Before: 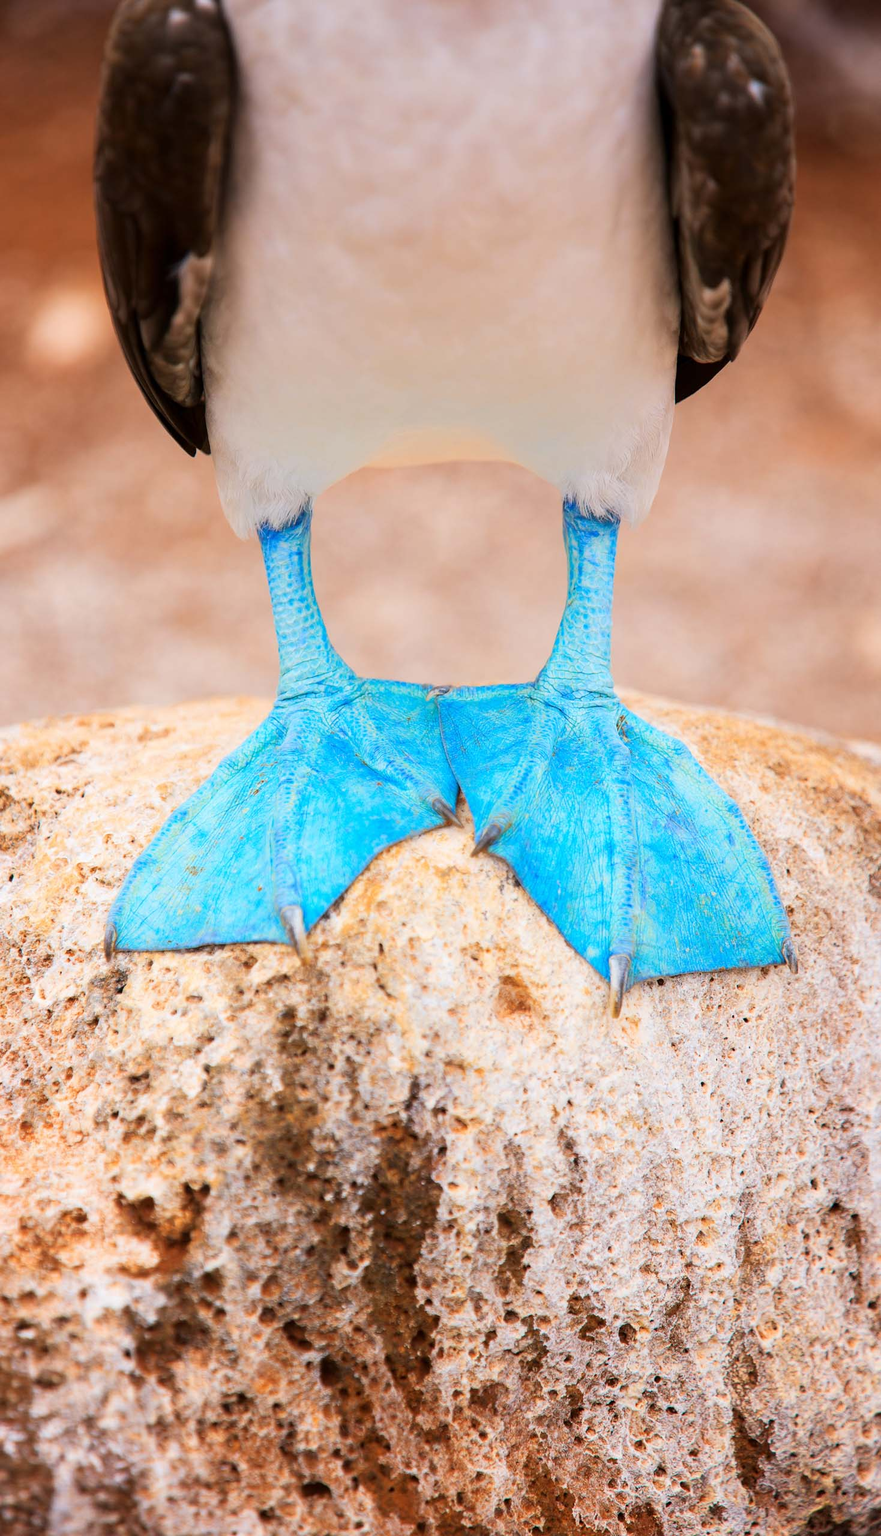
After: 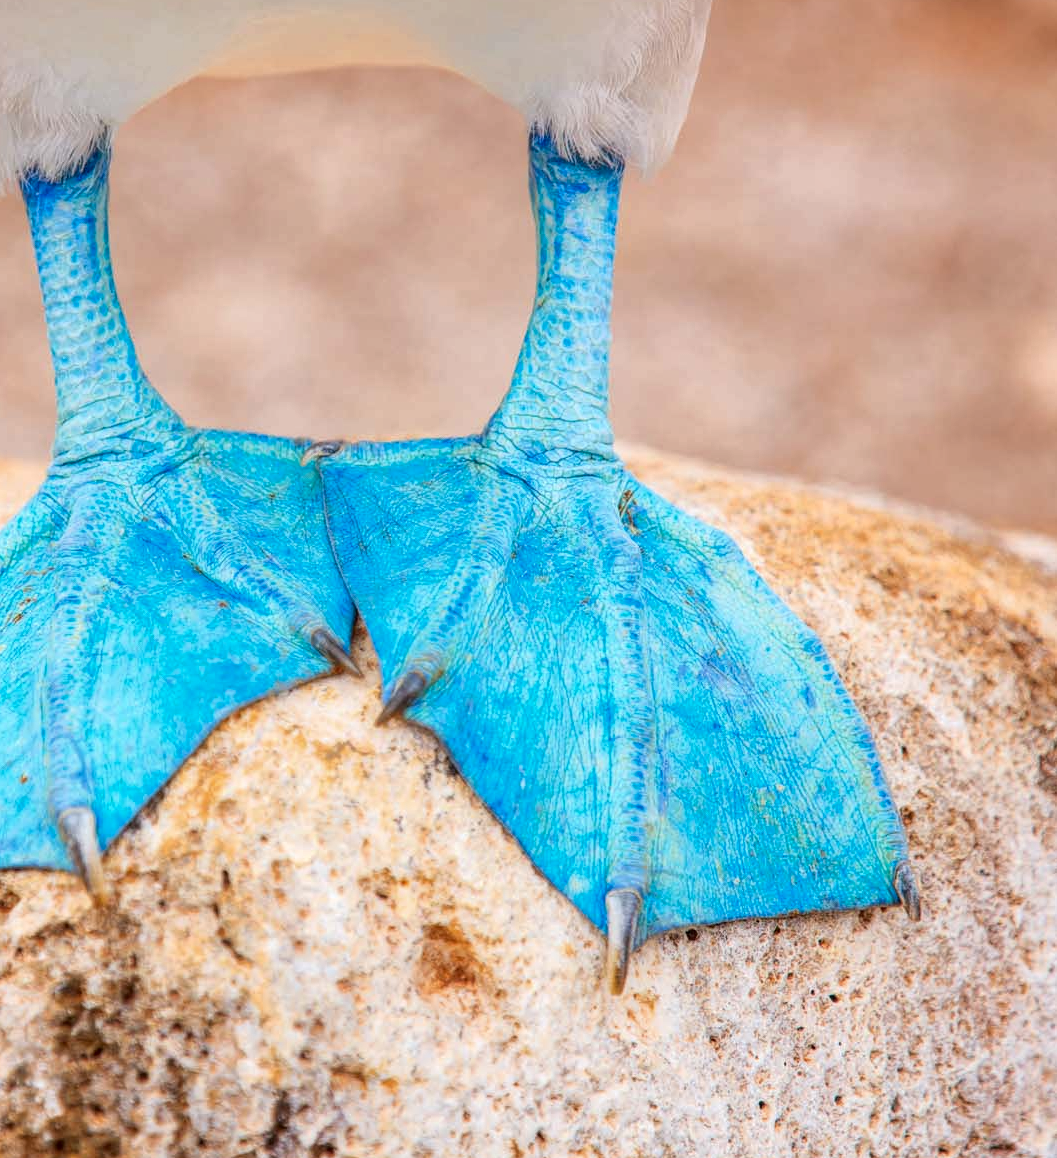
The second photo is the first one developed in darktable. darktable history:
crop and rotate: left 27.931%, top 27.431%, bottom 27.299%
local contrast: highlights 102%, shadows 102%, detail 199%, midtone range 0.2
contrast brightness saturation: contrast -0.127
